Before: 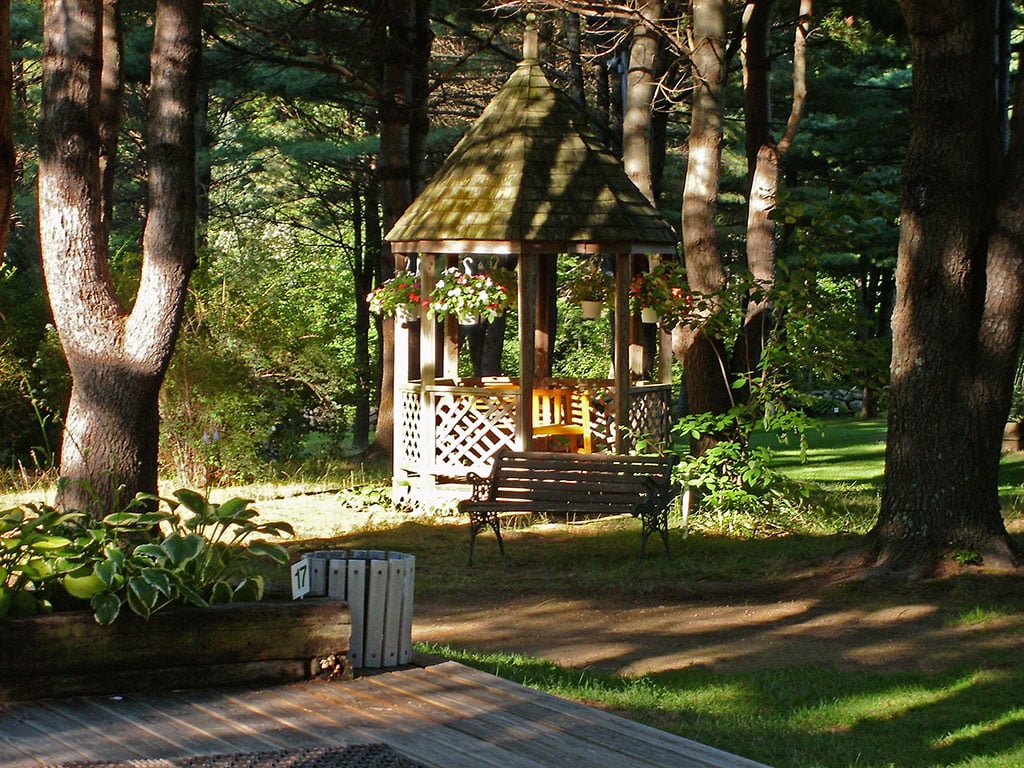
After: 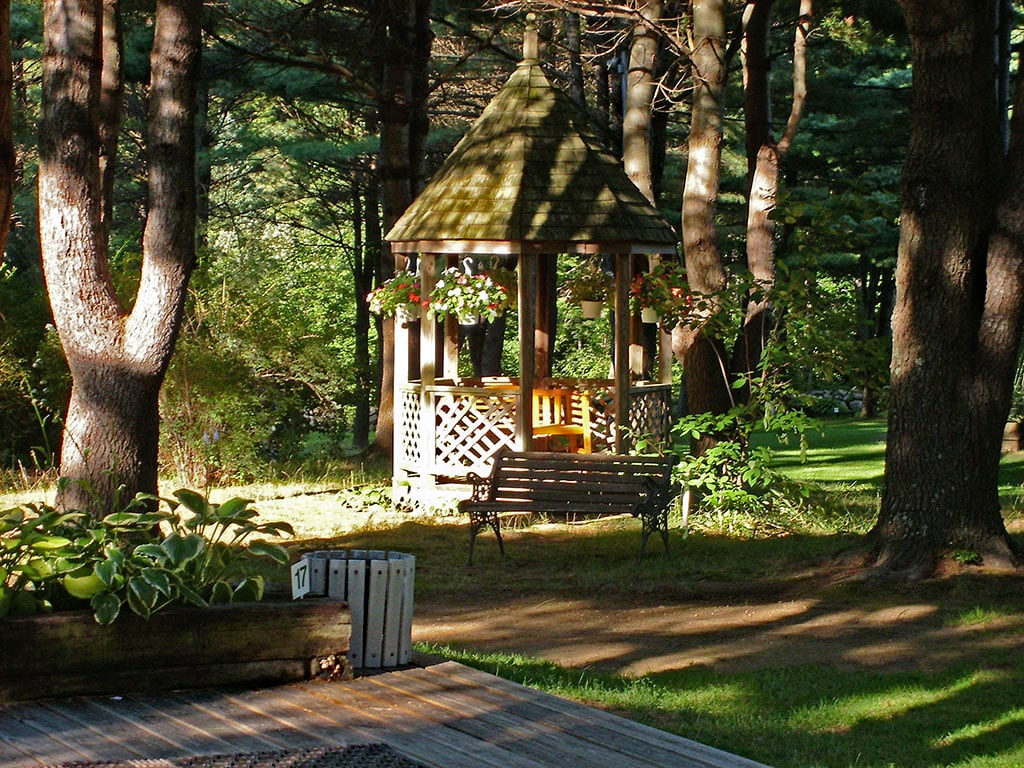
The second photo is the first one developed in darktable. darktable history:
haze removal: strength 0.284, distance 0.253, compatibility mode true, adaptive false
shadows and highlights: shadows 24.54, highlights -78.23, soften with gaussian
